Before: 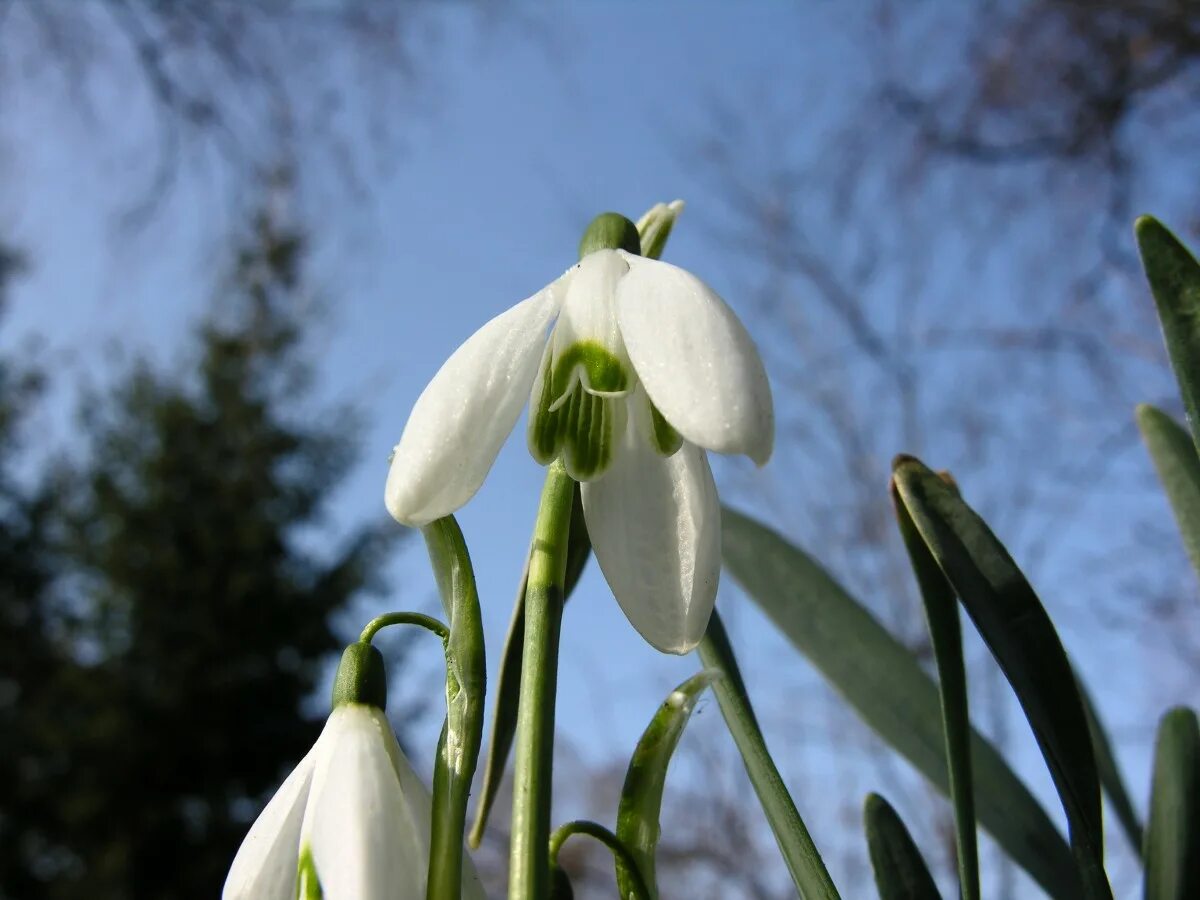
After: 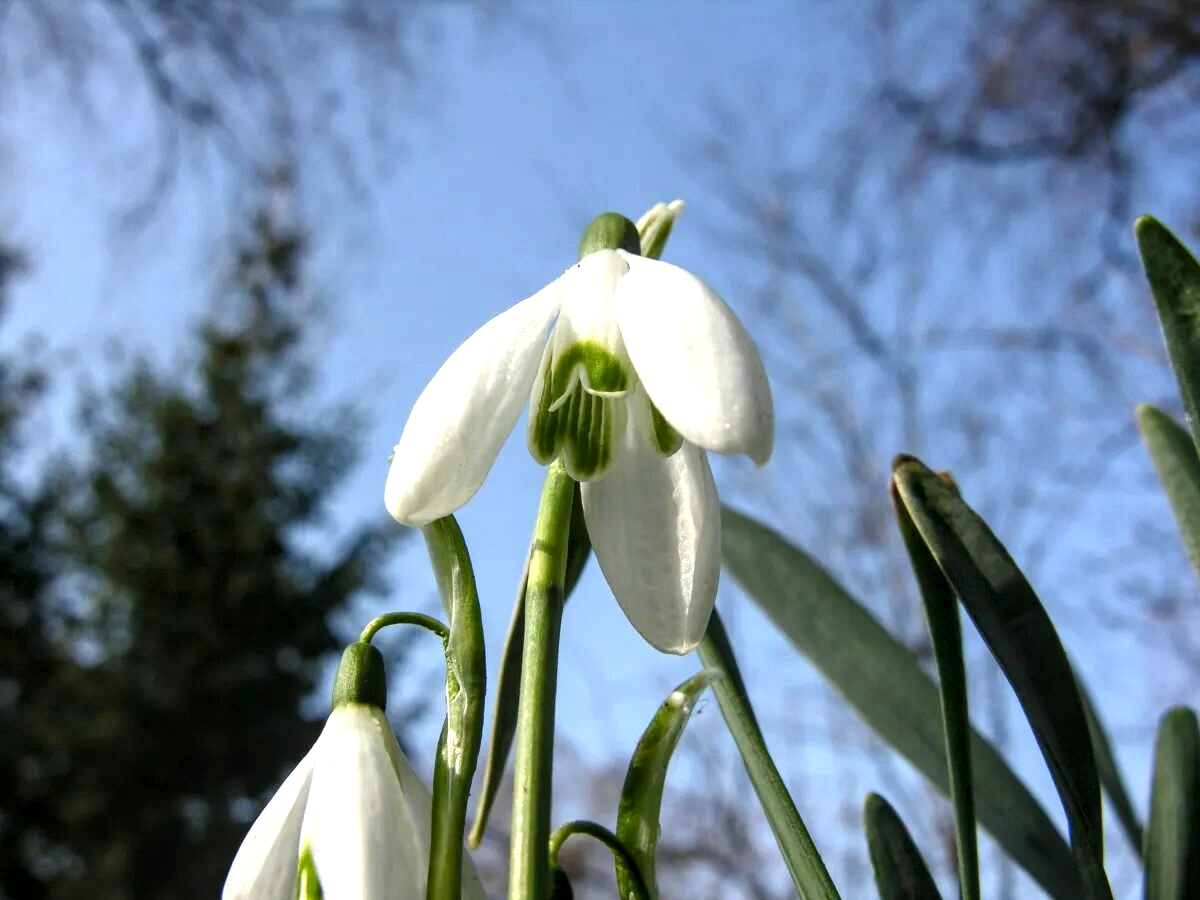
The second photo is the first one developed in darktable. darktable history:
exposure: black level correction 0.001, exposure 0.498 EV, compensate highlight preservation false
local contrast: detail 130%
